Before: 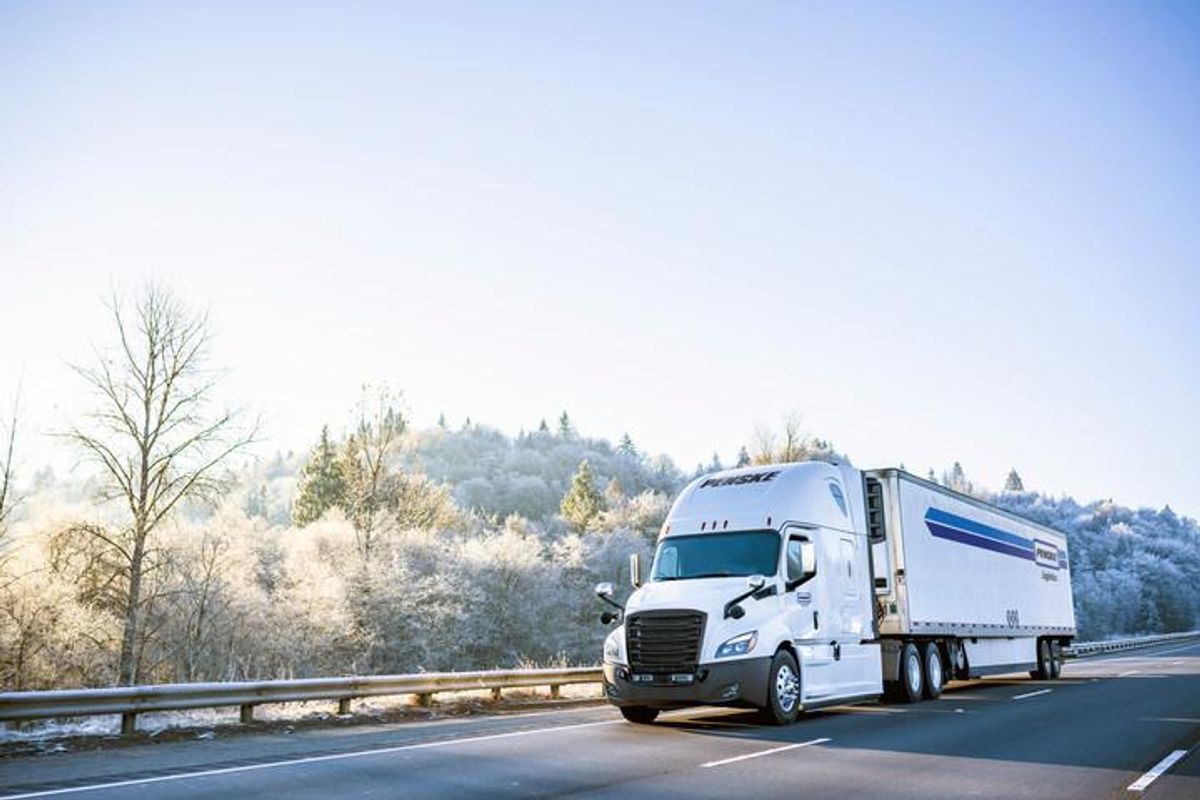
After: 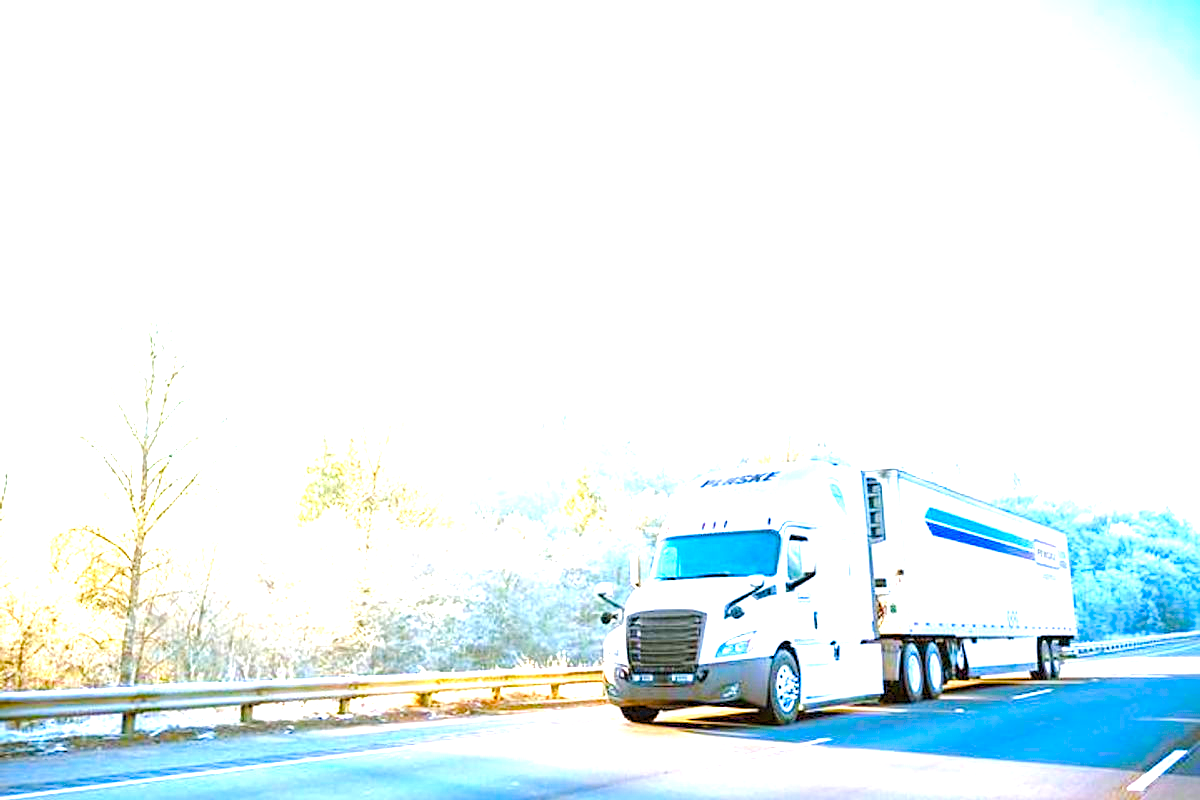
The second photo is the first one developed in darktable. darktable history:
sharpen: amount 0.201
levels: levels [0.026, 0.507, 0.987]
contrast brightness saturation: brightness 0.092, saturation 0.192
exposure: exposure 2.007 EV, compensate highlight preservation false
color balance rgb: shadows lift › chroma 0.759%, shadows lift › hue 109.98°, perceptual saturation grading › global saturation 54.08%, perceptual saturation grading › highlights -50.128%, perceptual saturation grading › mid-tones 40.345%, perceptual saturation grading › shadows 30.67%, perceptual brilliance grading › mid-tones 9.167%, perceptual brilliance grading › shadows 14.233%, global vibrance 24.388%
